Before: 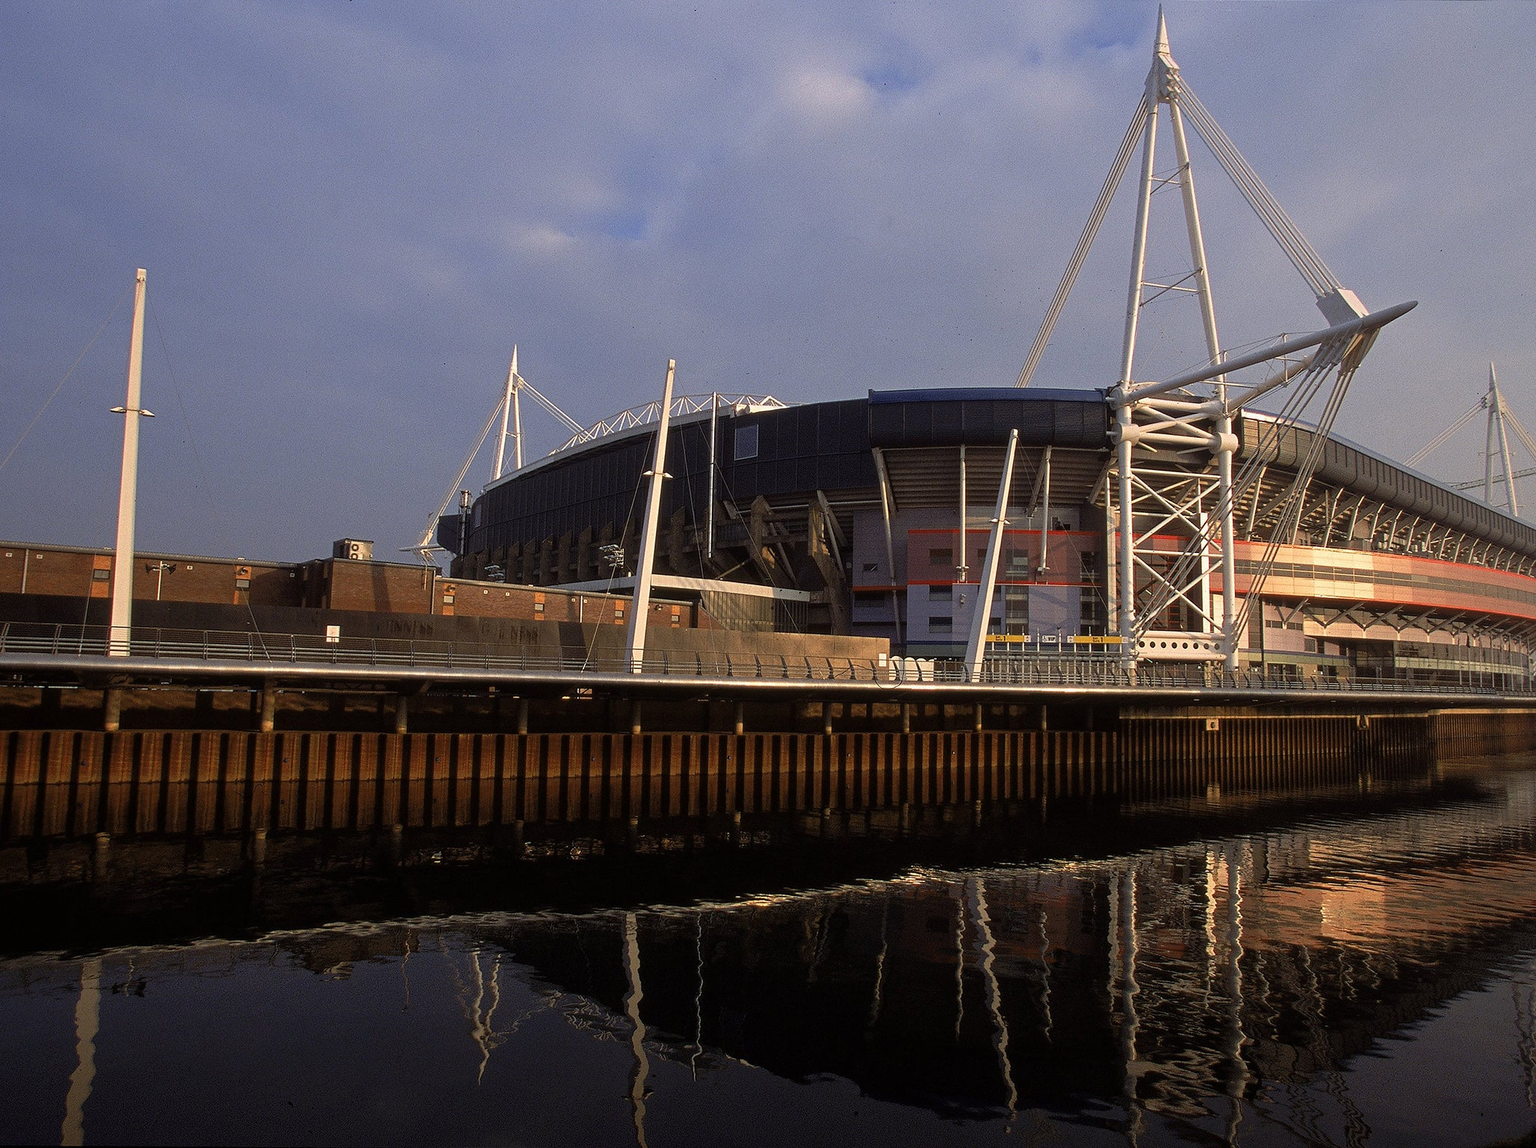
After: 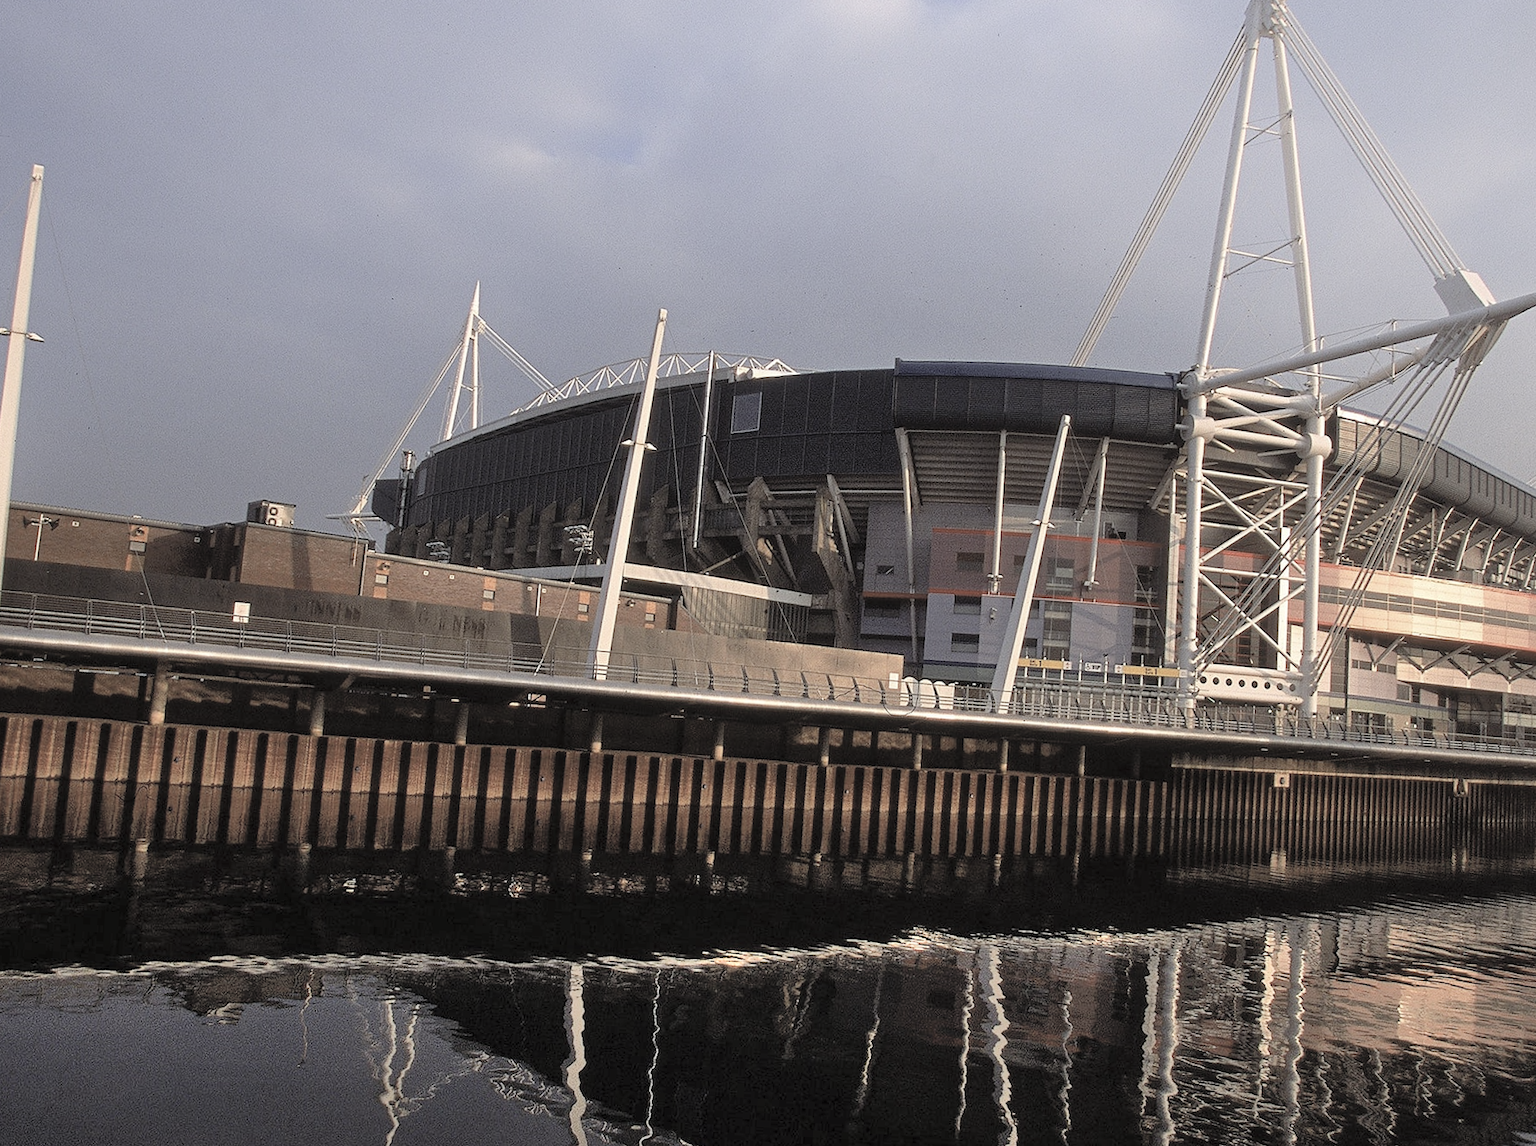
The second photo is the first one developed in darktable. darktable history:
crop and rotate: angle -3.27°, left 5.211%, top 5.211%, right 4.607%, bottom 4.607%
shadows and highlights: highlights 70.7, soften with gaussian
tone equalizer: on, module defaults
contrast brightness saturation: brightness 0.18, saturation -0.5
